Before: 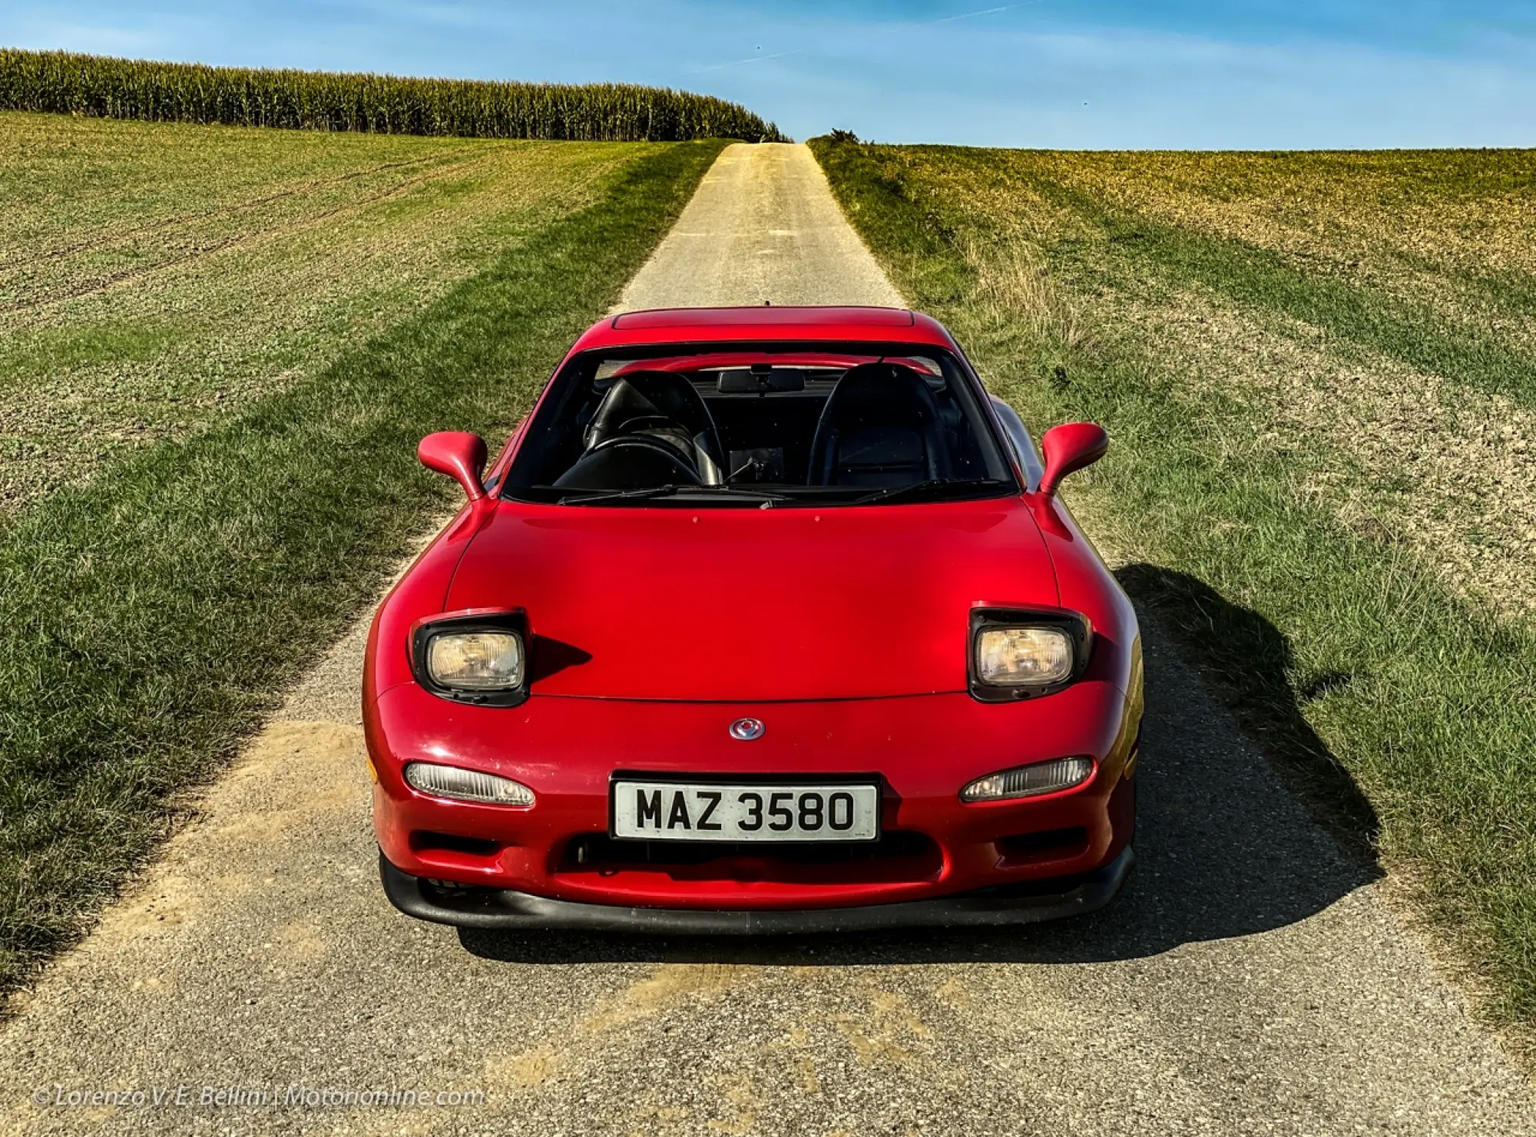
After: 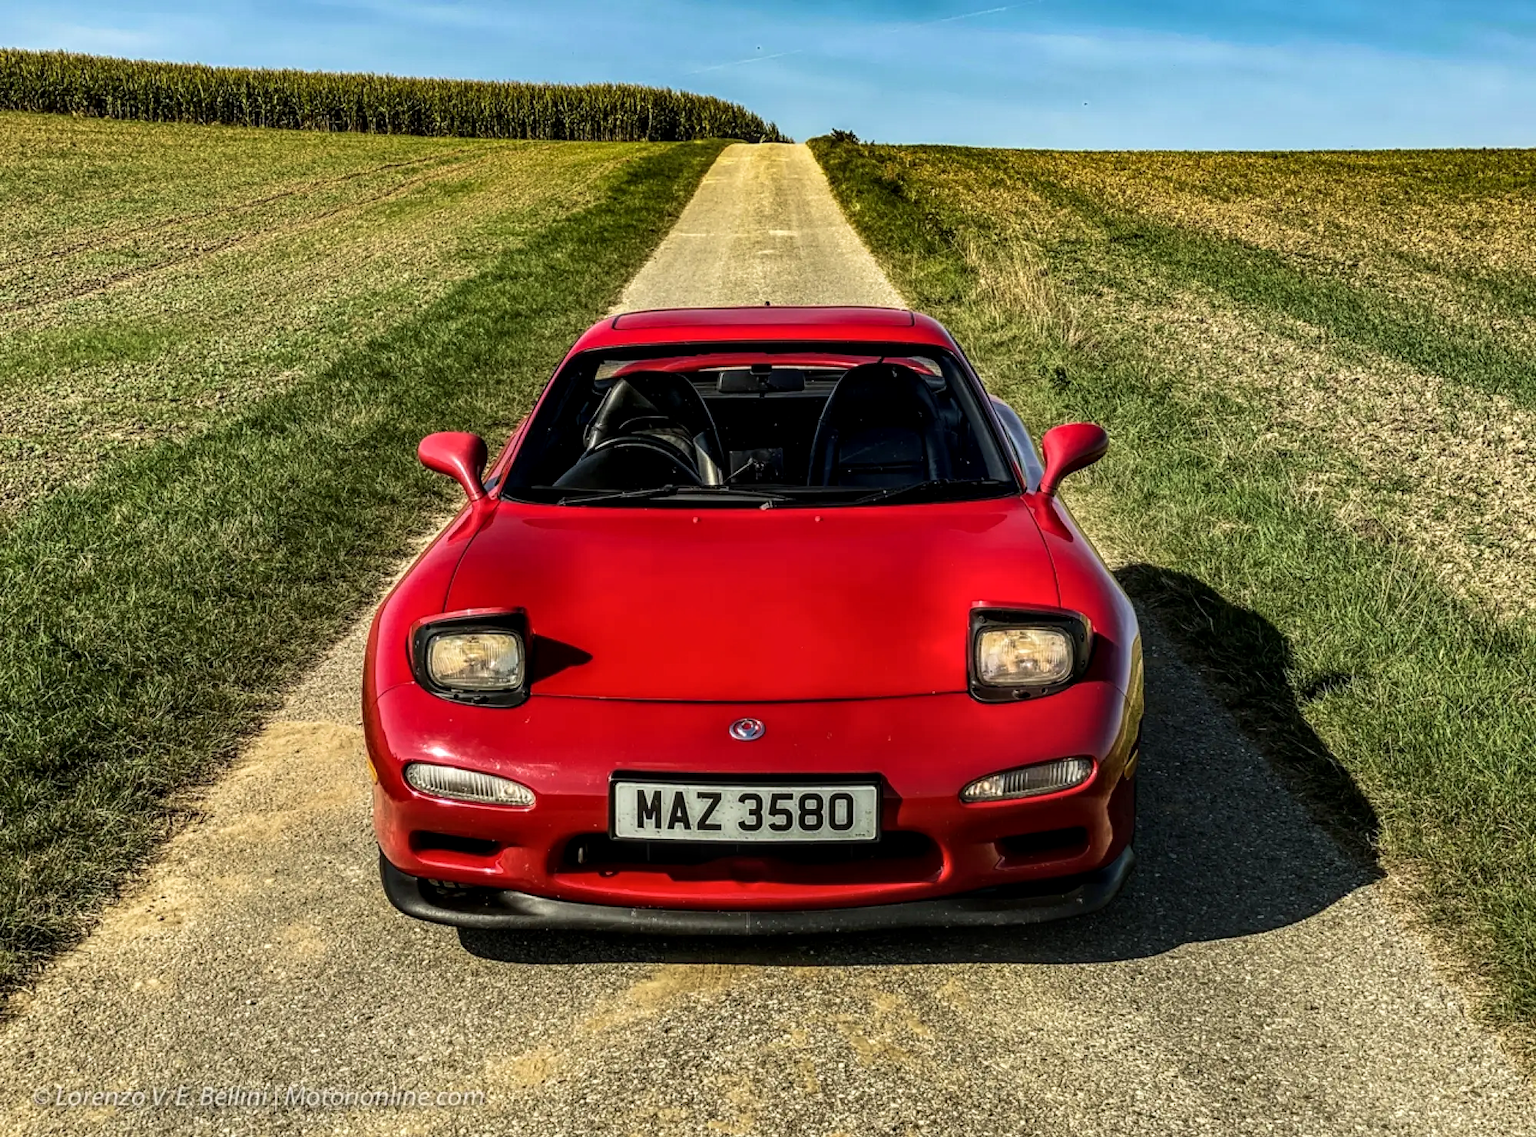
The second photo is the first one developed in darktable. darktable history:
velvia: strength 17%
local contrast: on, module defaults
